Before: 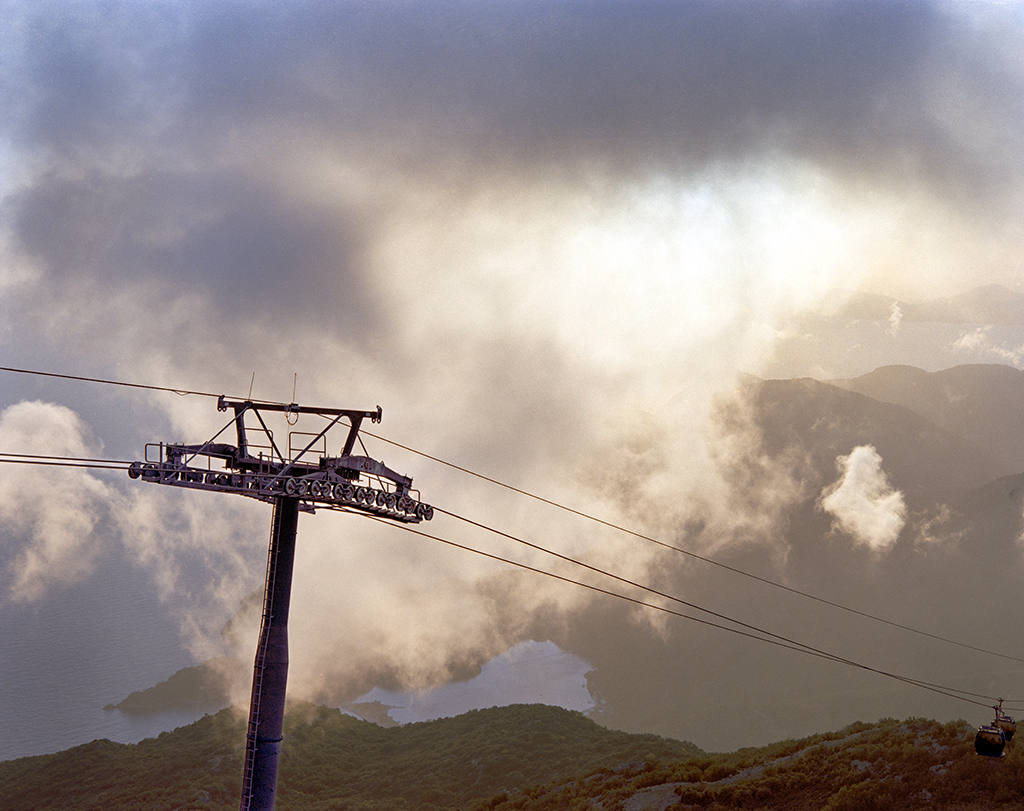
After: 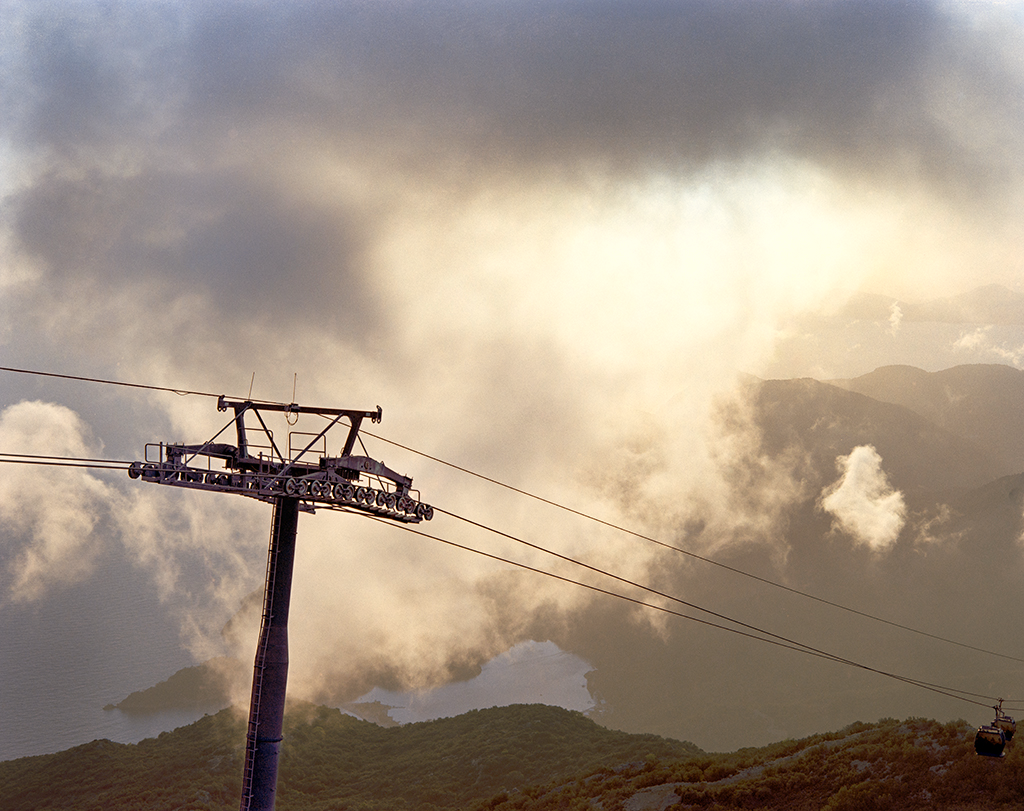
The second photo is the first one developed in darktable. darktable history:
white balance: red 1.029, blue 0.92
shadows and highlights: shadows 0, highlights 40
exposure: compensate highlight preservation false
